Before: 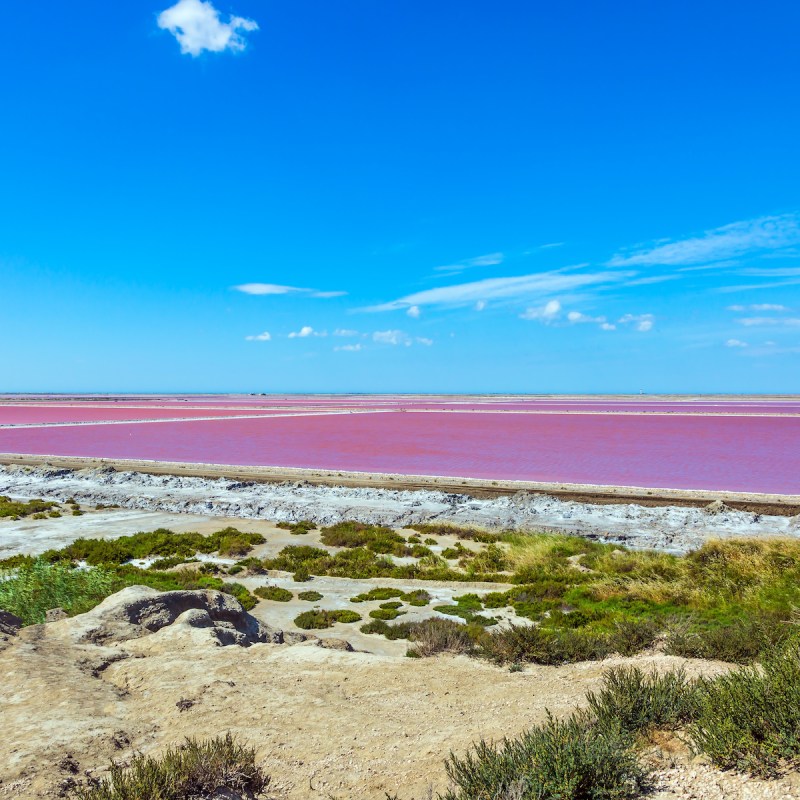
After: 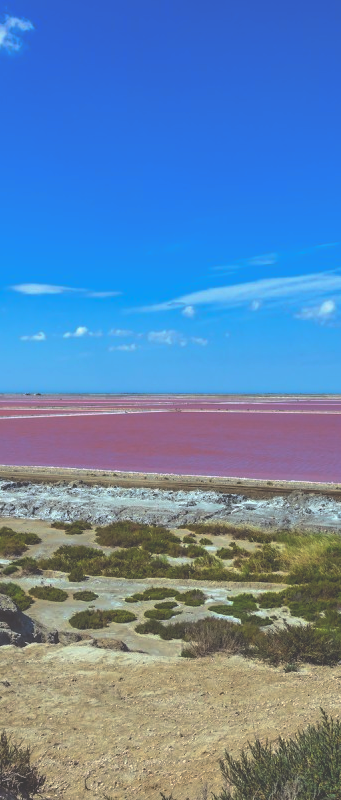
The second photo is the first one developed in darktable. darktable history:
crop: left 28.141%, right 29.157%
base curve: curves: ch0 [(0, 0) (0.595, 0.418) (1, 1)], preserve colors none
exposure: black level correction -0.063, exposure -0.049 EV, compensate exposure bias true, compensate highlight preservation false
